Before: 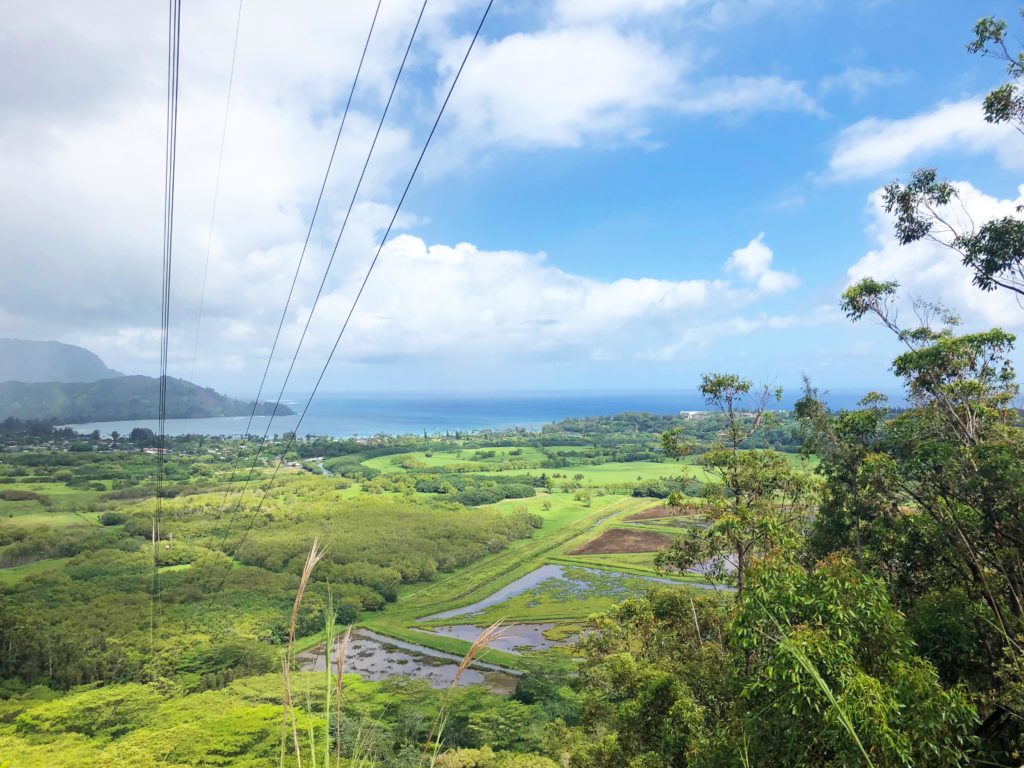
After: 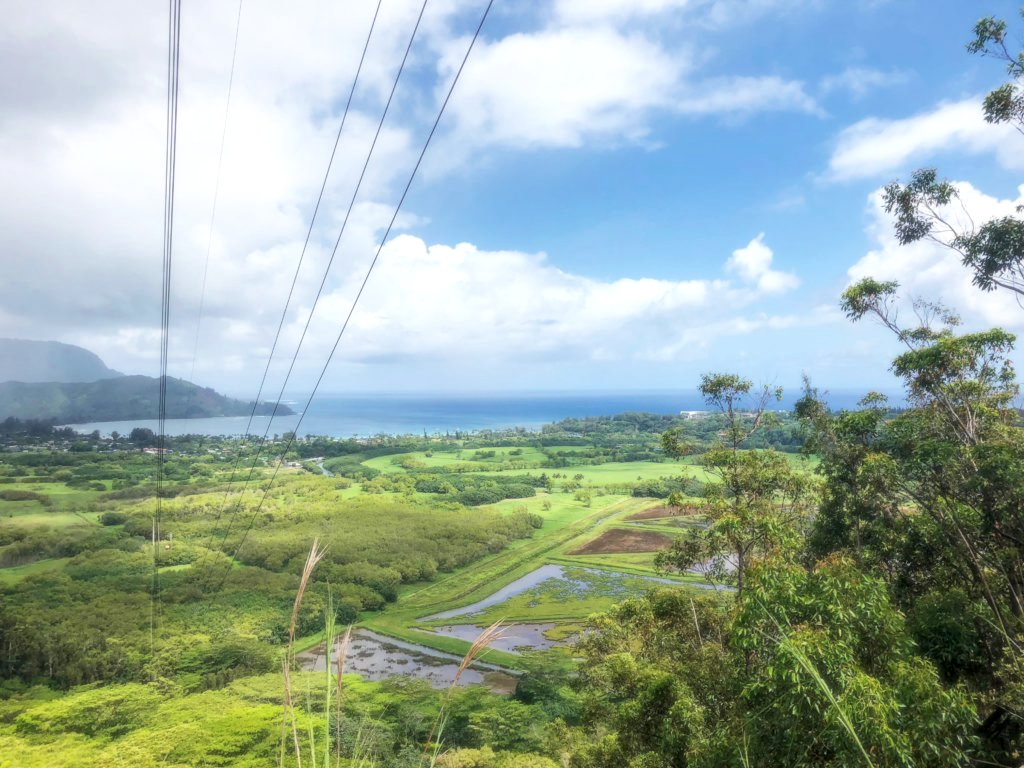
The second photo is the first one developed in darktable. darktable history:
local contrast: detail 130%
soften: size 19.52%, mix 20.32%
